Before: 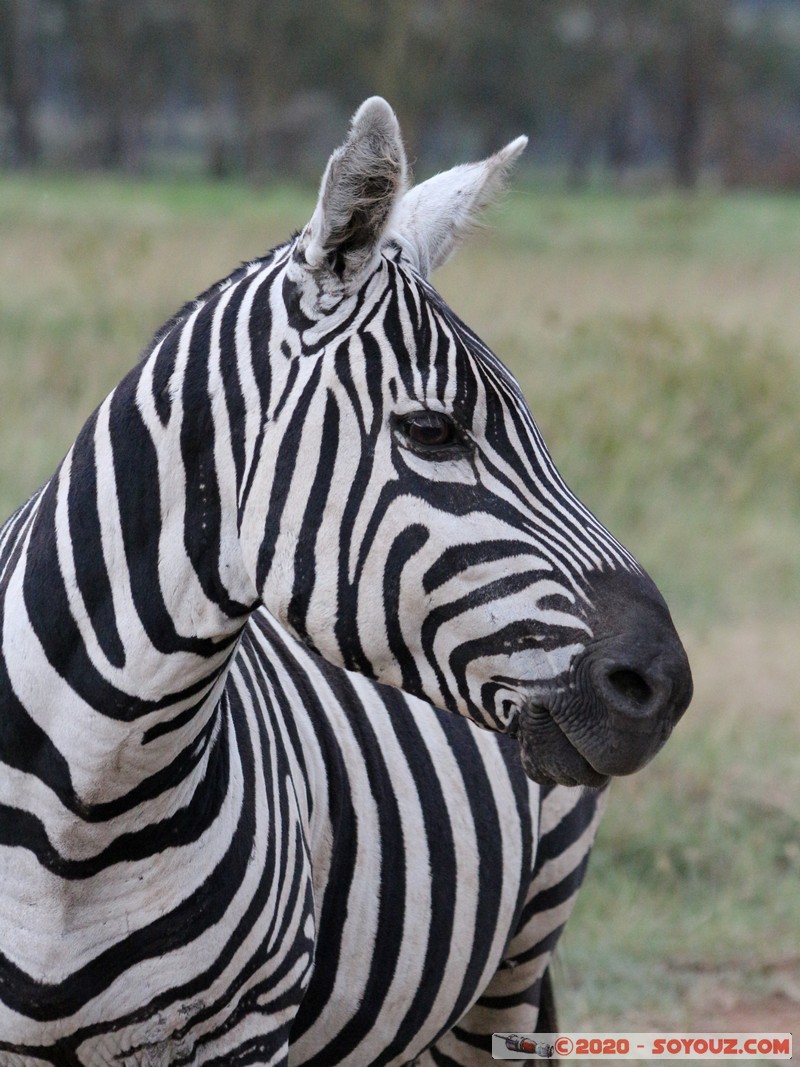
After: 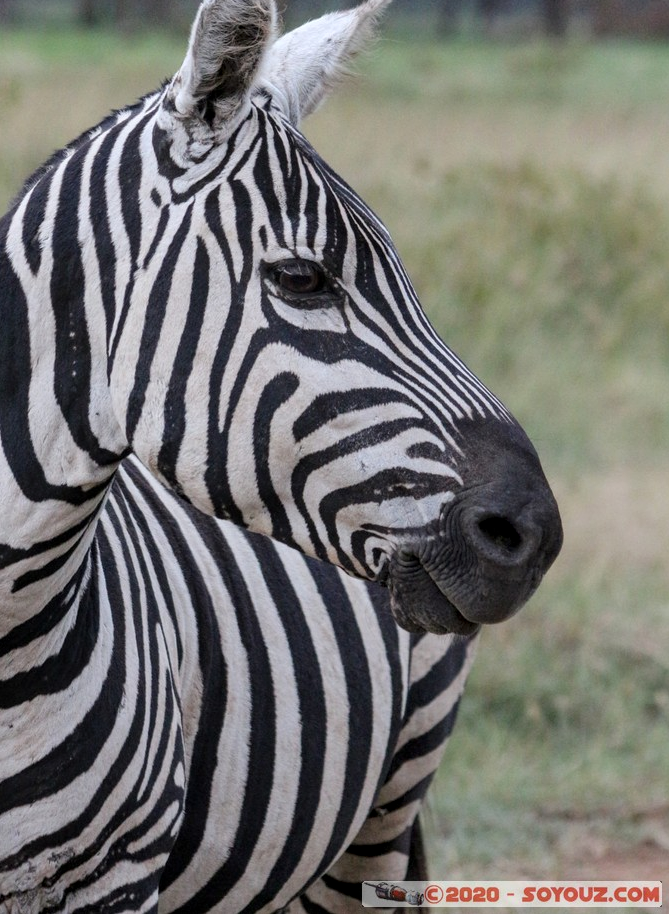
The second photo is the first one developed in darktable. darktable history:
crop: left 16.315%, top 14.246%
local contrast: on, module defaults
